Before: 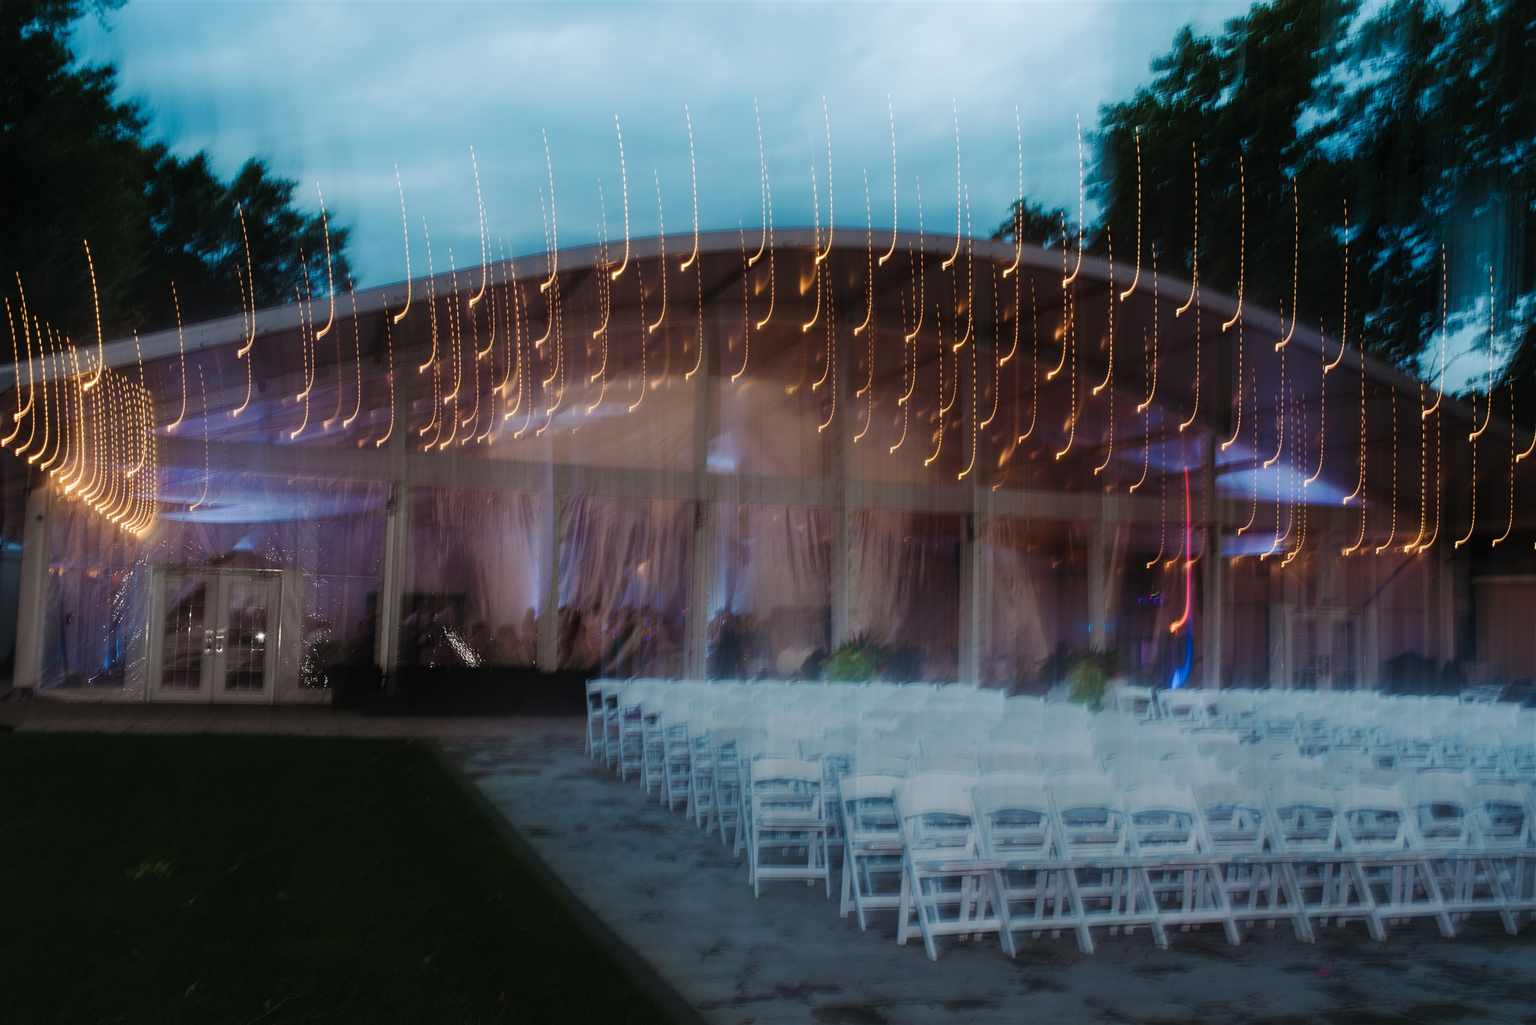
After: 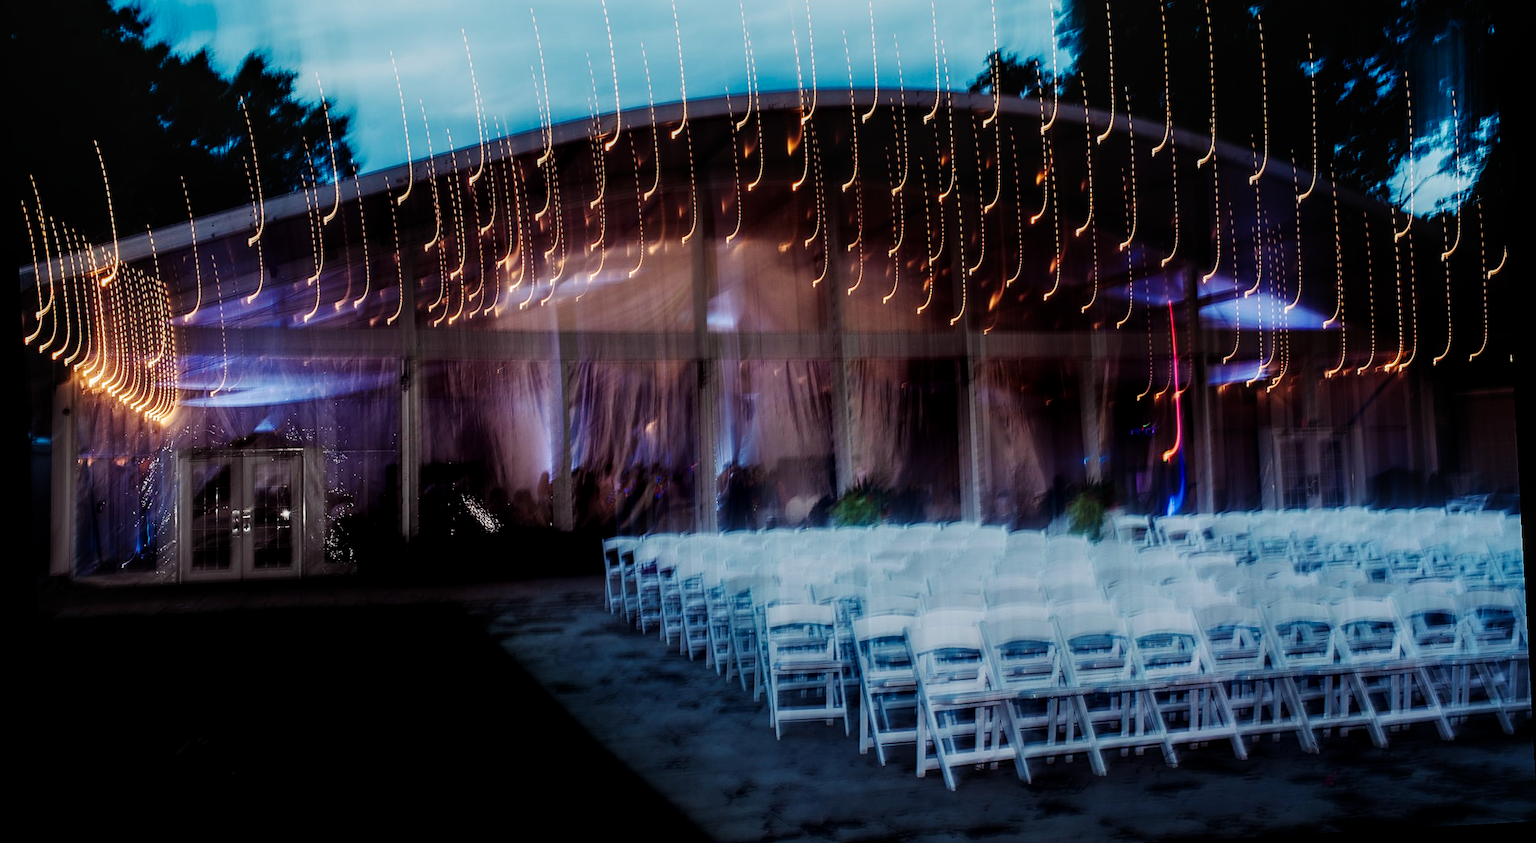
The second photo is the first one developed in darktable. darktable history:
sharpen: radius 1.559, amount 0.373, threshold 1.271
sigmoid: contrast 2, skew -0.2, preserve hue 0%, red attenuation 0.1, red rotation 0.035, green attenuation 0.1, green rotation -0.017, blue attenuation 0.15, blue rotation -0.052, base primaries Rec2020
crop and rotate: top 15.774%, bottom 5.506%
color balance: gamma [0.9, 0.988, 0.975, 1.025], gain [1.05, 1, 1, 1]
tone equalizer: on, module defaults
rotate and perspective: rotation -3.18°, automatic cropping off
local contrast: detail 130%
